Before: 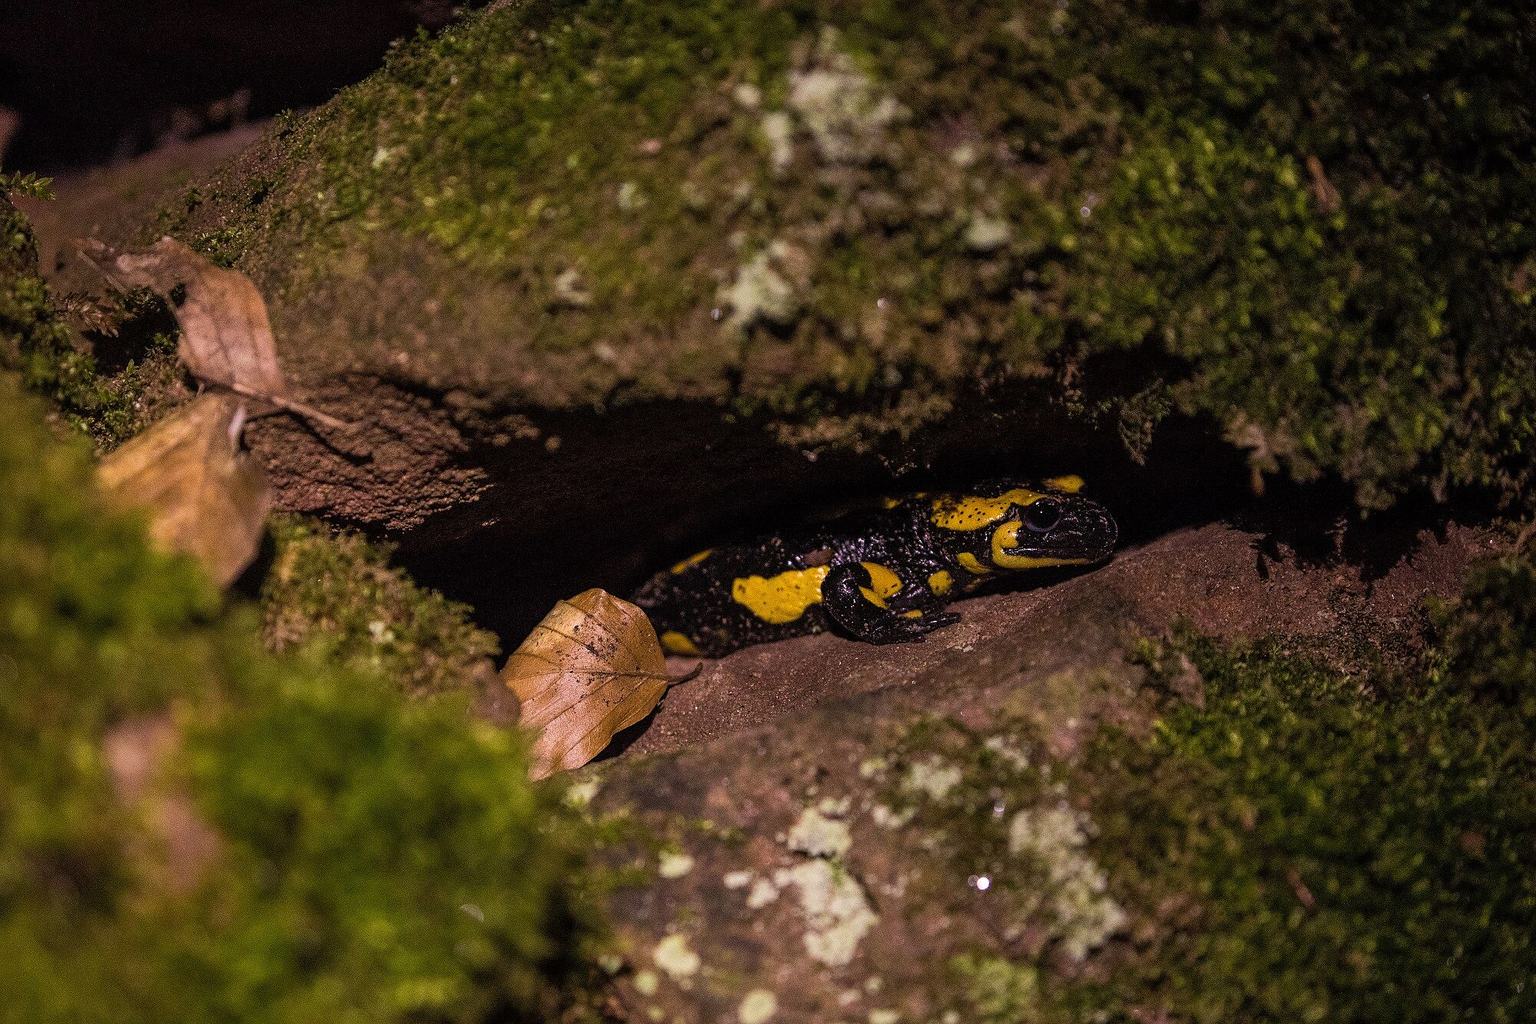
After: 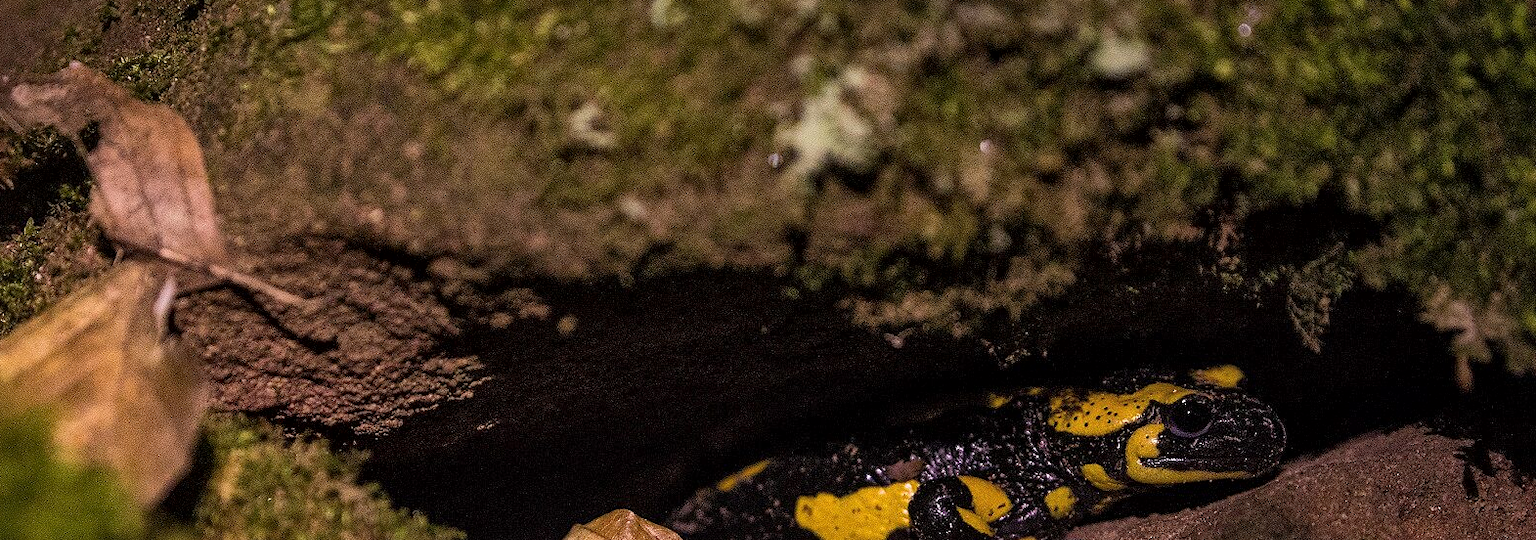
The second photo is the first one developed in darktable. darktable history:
local contrast: mode bilateral grid, contrast 20, coarseness 50, detail 132%, midtone range 0.2
crop: left 7.036%, top 18.398%, right 14.379%, bottom 40.043%
